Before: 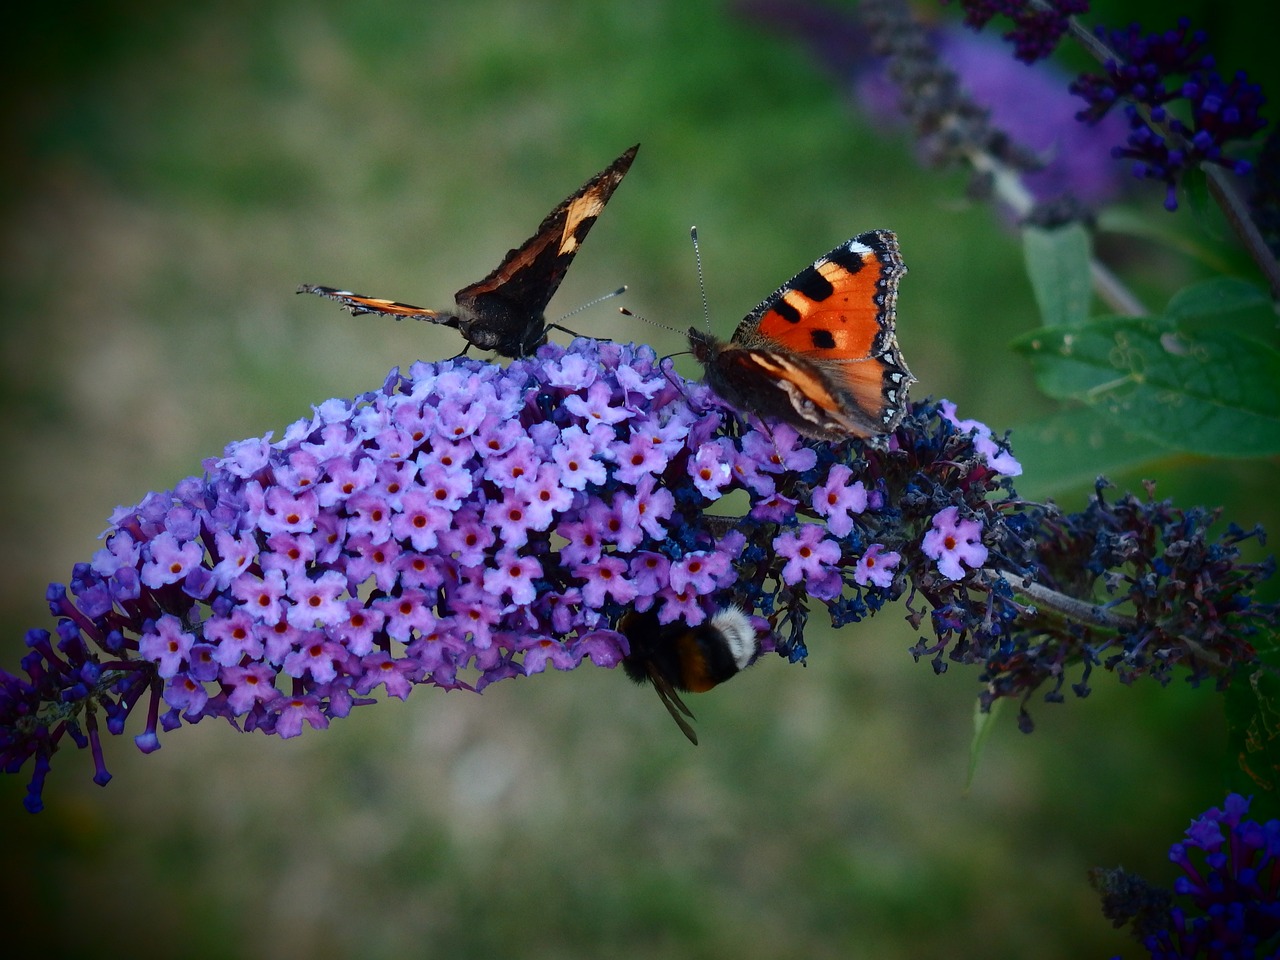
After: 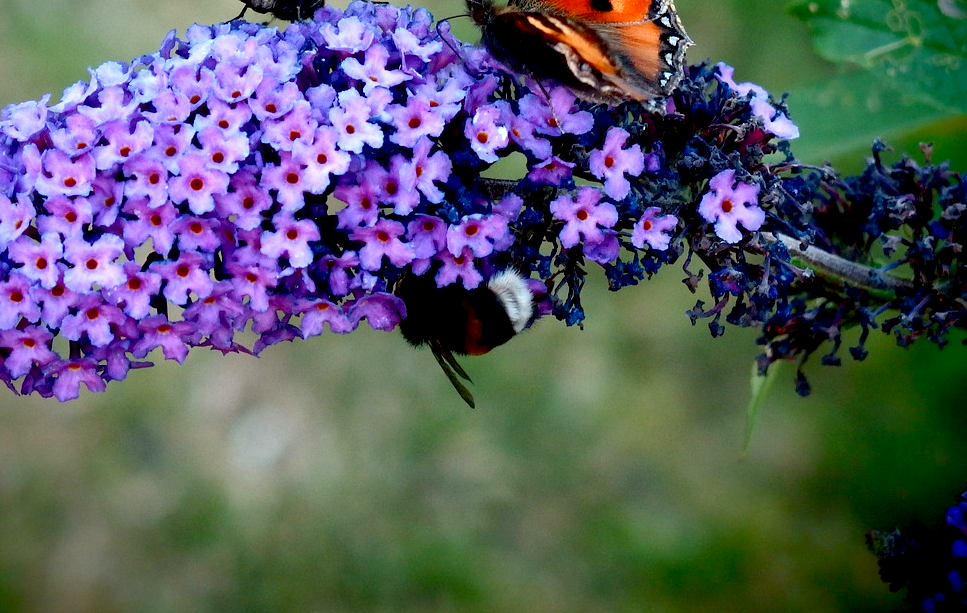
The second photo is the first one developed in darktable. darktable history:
exposure: black level correction 0.012, exposure 0.704 EV, compensate highlight preservation false
crop and rotate: left 17.436%, top 35.196%, right 6.987%, bottom 0.853%
